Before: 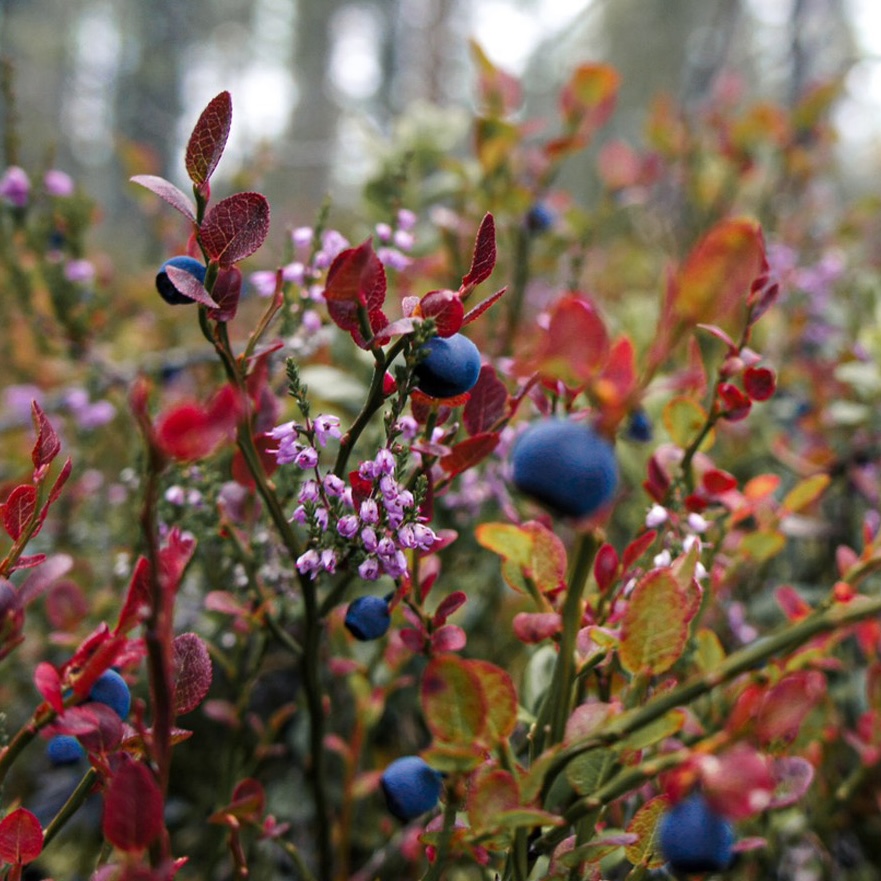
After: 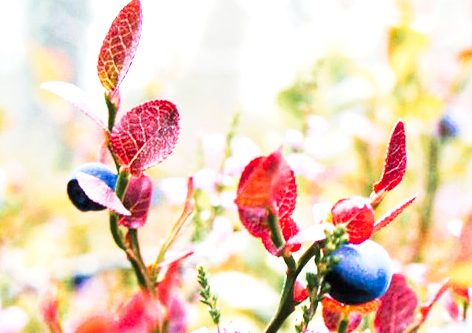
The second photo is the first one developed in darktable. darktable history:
tone curve: curves: ch0 [(0, 0) (0.003, 0.003) (0.011, 0.013) (0.025, 0.029) (0.044, 0.052) (0.069, 0.081) (0.1, 0.116) (0.136, 0.158) (0.177, 0.207) (0.224, 0.268) (0.277, 0.373) (0.335, 0.465) (0.399, 0.565) (0.468, 0.674) (0.543, 0.79) (0.623, 0.853) (0.709, 0.918) (0.801, 0.956) (0.898, 0.977) (1, 1)], preserve colors none
velvia: on, module defaults
crop: left 10.121%, top 10.631%, right 36.218%, bottom 51.526%
exposure: black level correction 0, exposure 1.7 EV, compensate exposure bias true, compensate highlight preservation false
